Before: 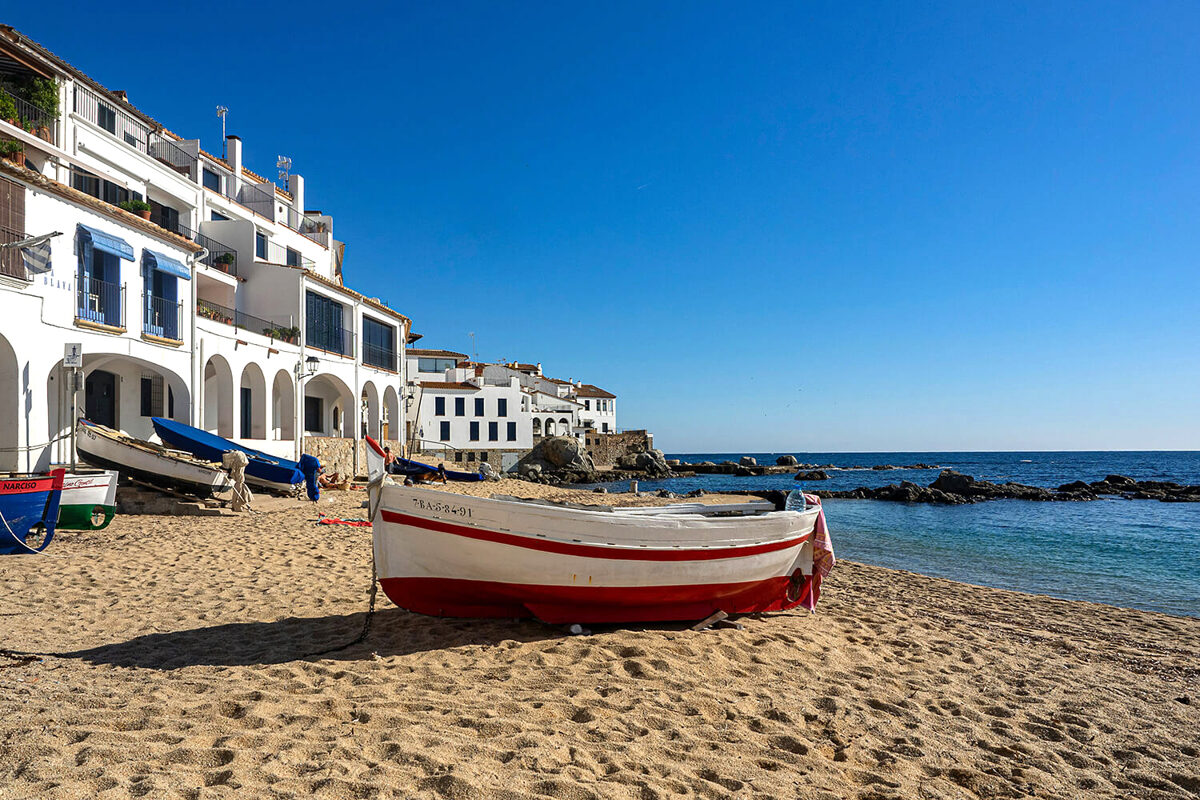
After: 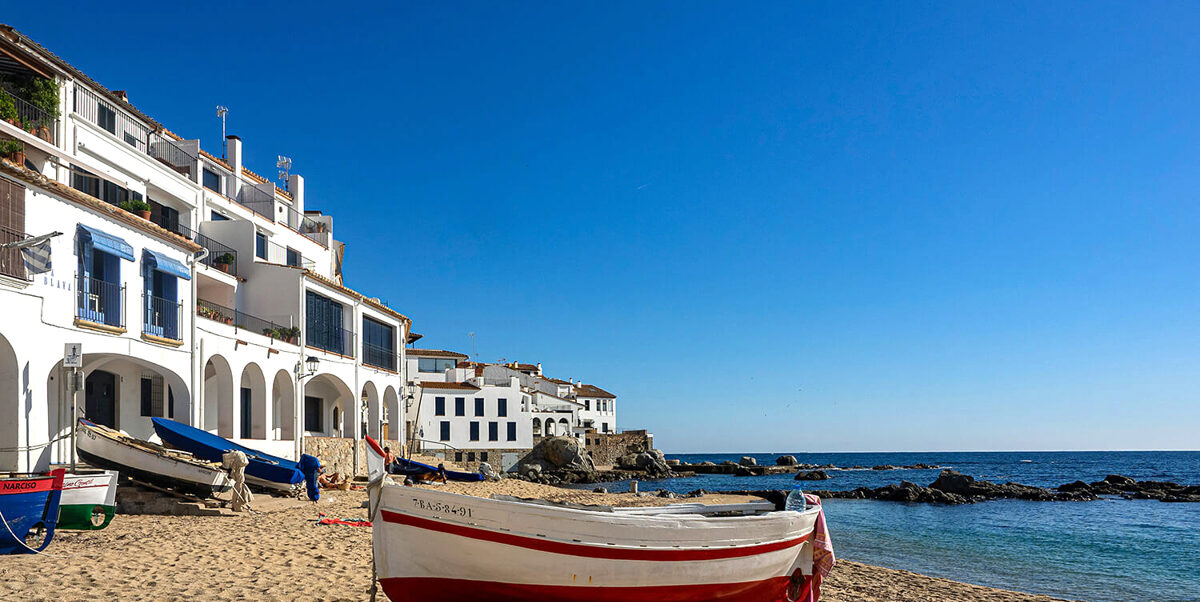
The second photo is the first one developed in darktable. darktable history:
crop: bottom 24.701%
